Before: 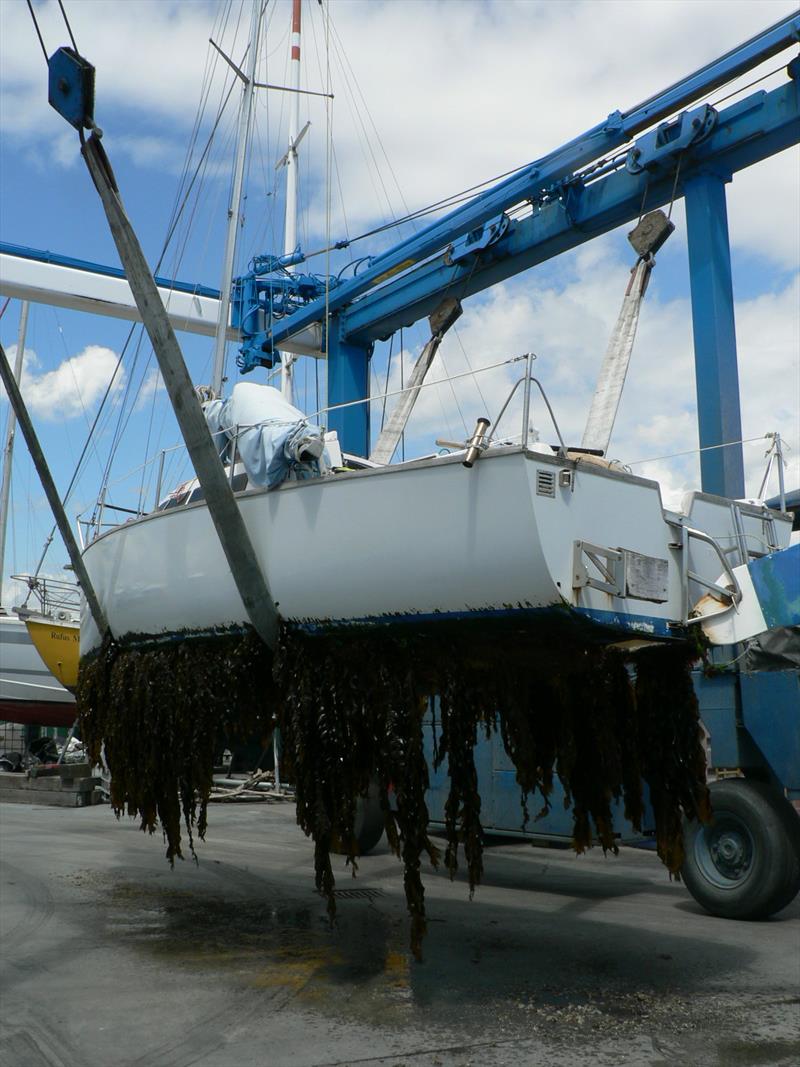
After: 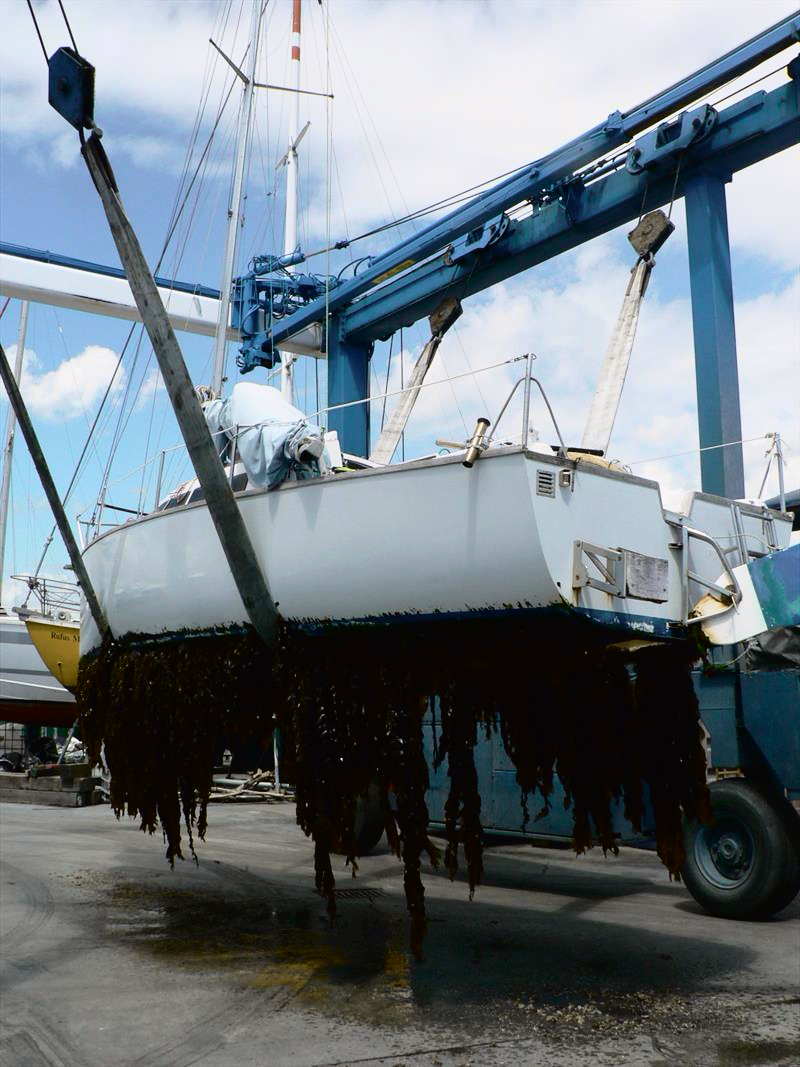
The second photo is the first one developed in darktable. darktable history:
tone curve: curves: ch0 [(0, 0.011) (0.053, 0.026) (0.174, 0.115) (0.398, 0.444) (0.673, 0.775) (0.829, 0.906) (0.991, 0.981)]; ch1 [(0, 0) (0.264, 0.22) (0.407, 0.373) (0.463, 0.457) (0.492, 0.501) (0.512, 0.513) (0.54, 0.543) (0.585, 0.617) (0.659, 0.686) (0.78, 0.8) (1, 1)]; ch2 [(0, 0) (0.438, 0.449) (0.473, 0.469) (0.503, 0.5) (0.523, 0.534) (0.562, 0.591) (0.612, 0.627) (0.701, 0.707) (1, 1)], color space Lab, independent channels, preserve colors none
